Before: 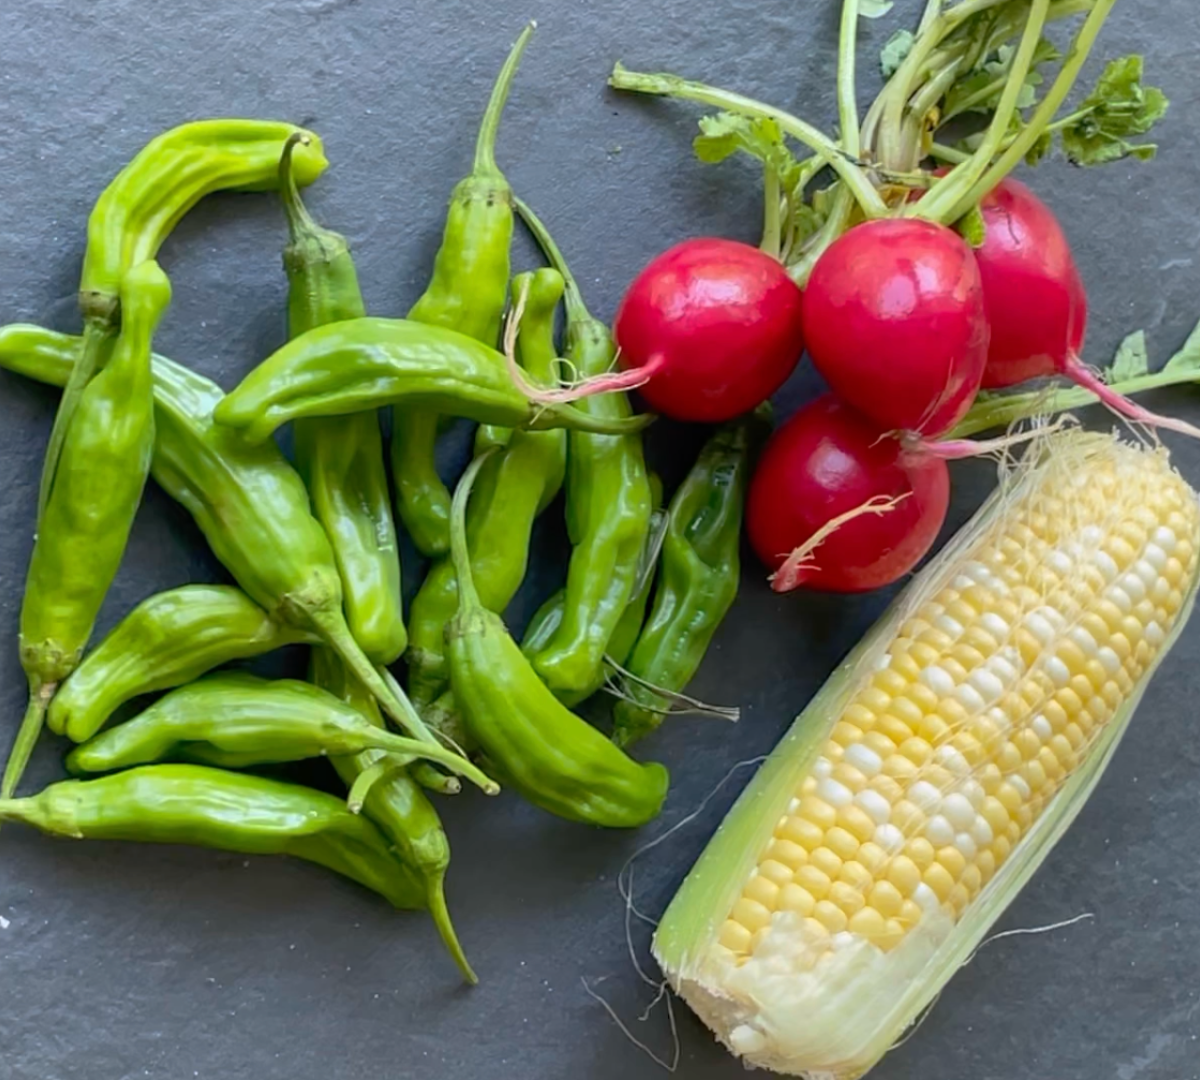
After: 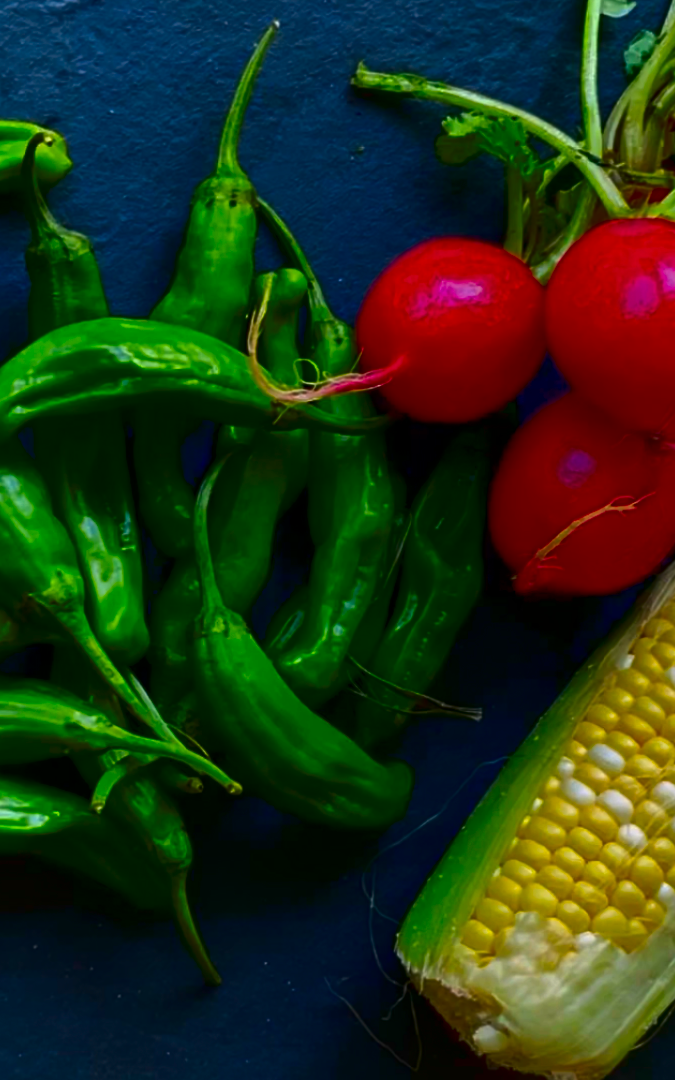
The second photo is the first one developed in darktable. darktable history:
crop: left 21.496%, right 22.254%
contrast brightness saturation: brightness -1, saturation 1
